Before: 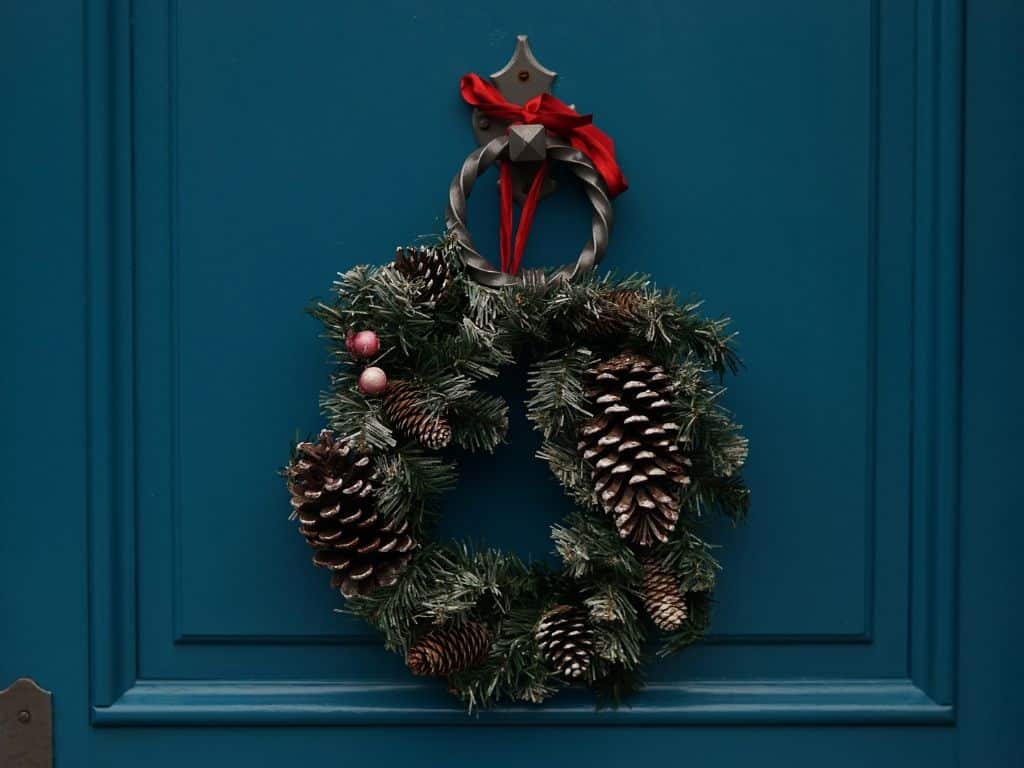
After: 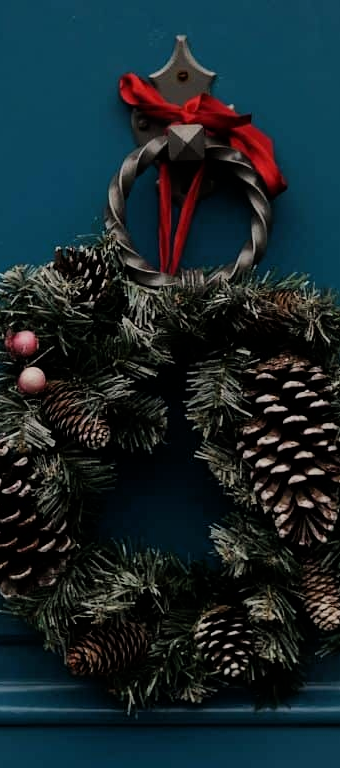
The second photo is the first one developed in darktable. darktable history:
filmic rgb: black relative exposure -7.48 EV, white relative exposure 4.83 EV, hardness 3.4, color science v6 (2022)
crop: left 33.36%, right 33.36%
